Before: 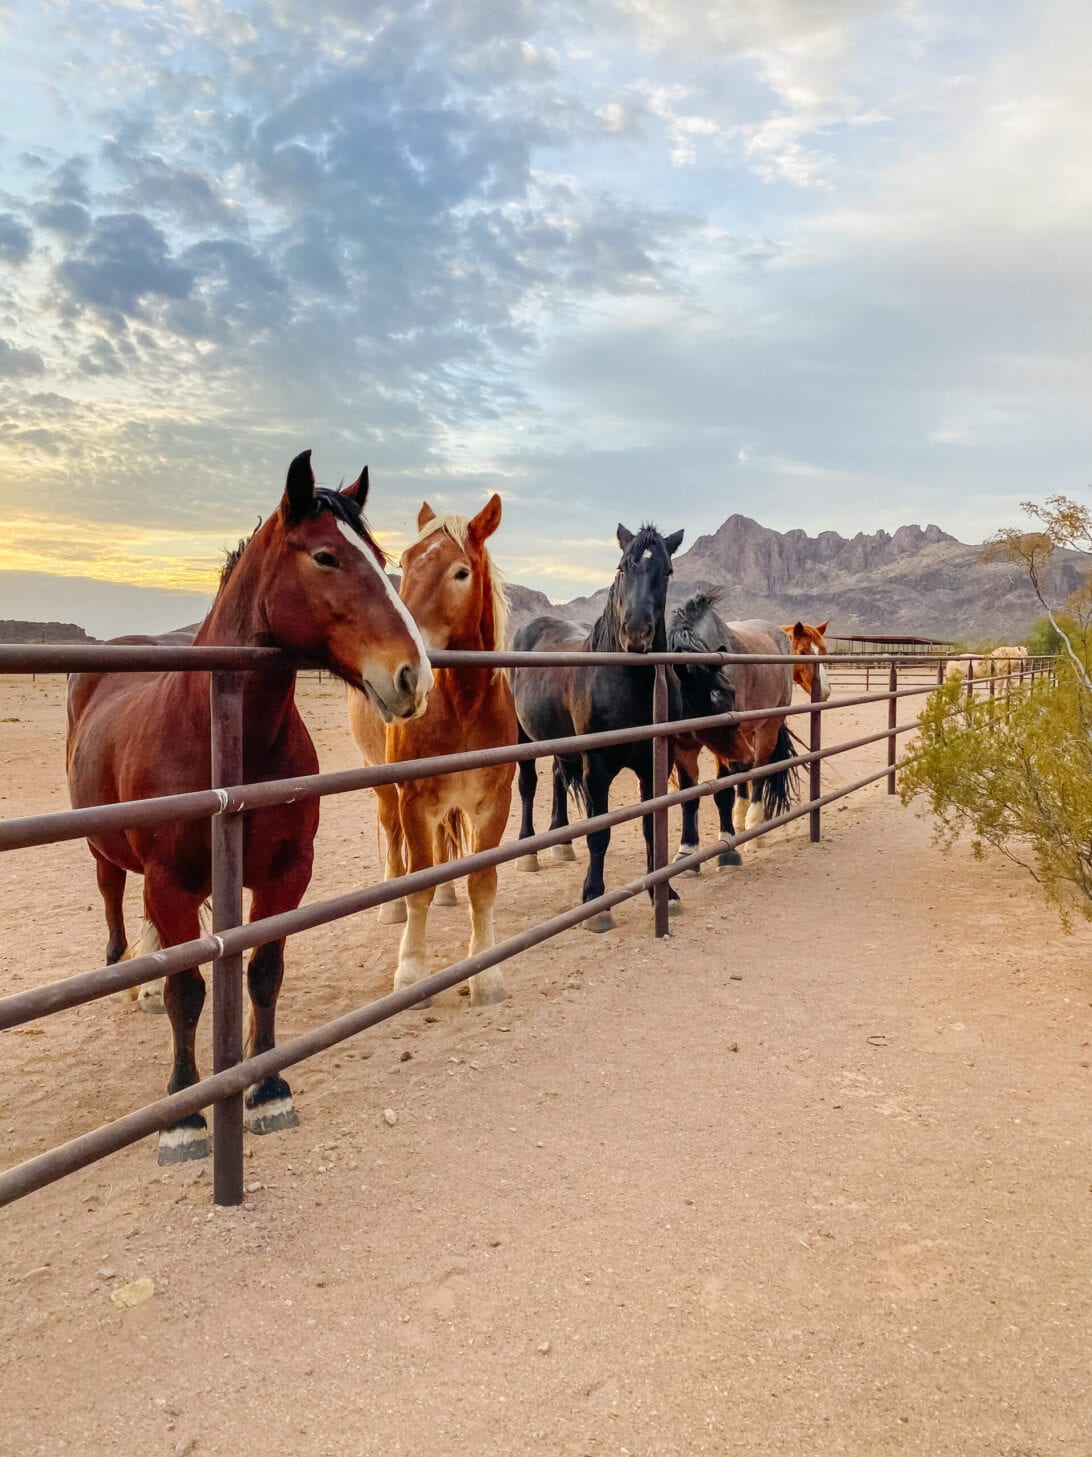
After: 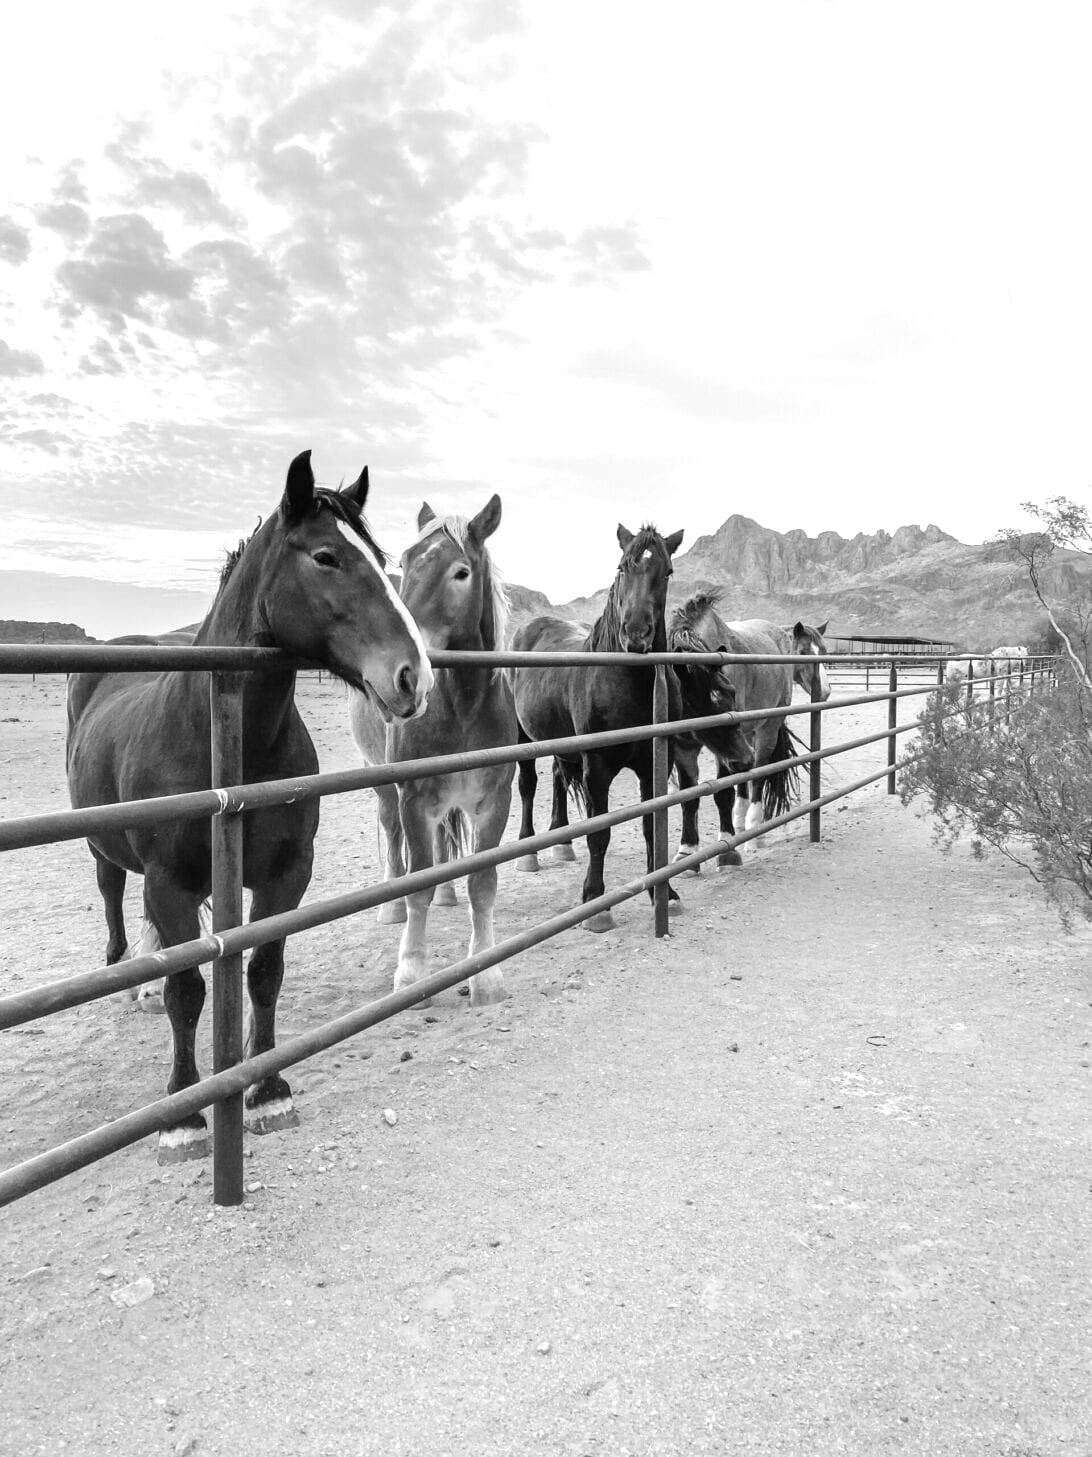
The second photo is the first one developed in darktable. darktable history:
color calibration: output gray [0.253, 0.26, 0.487, 0], gray › normalize channels true, illuminant same as pipeline (D50), adaptation XYZ, x 0.346, y 0.359, gamut compression 0
exposure: black level correction 0, exposure 0.95 EV, compensate exposure bias true, compensate highlight preservation false
